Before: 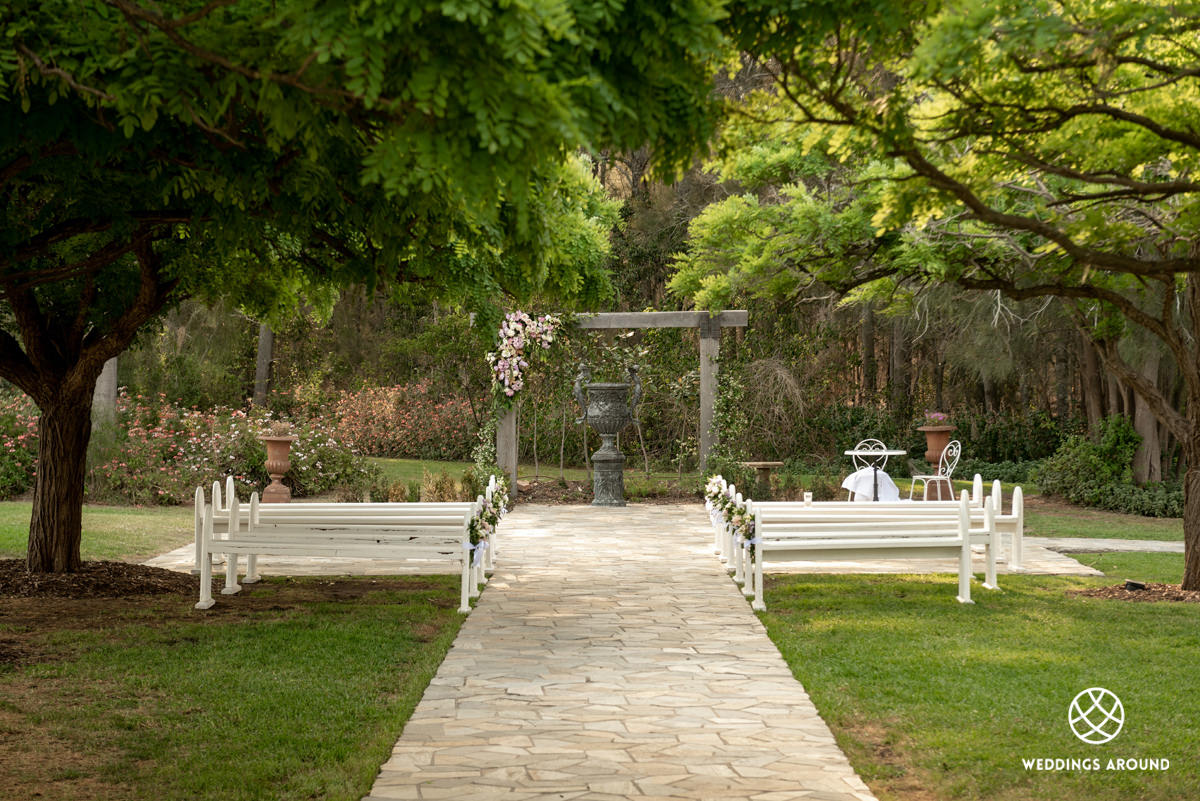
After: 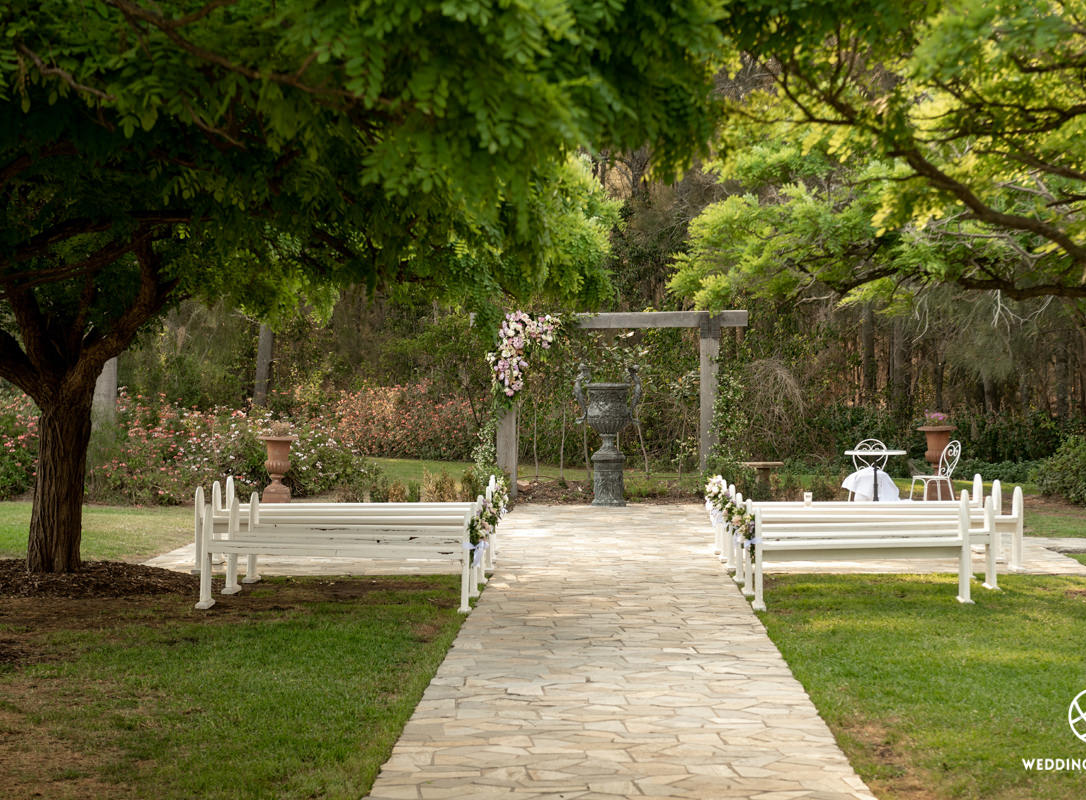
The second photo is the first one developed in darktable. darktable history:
crop: right 9.499%, bottom 0.049%
